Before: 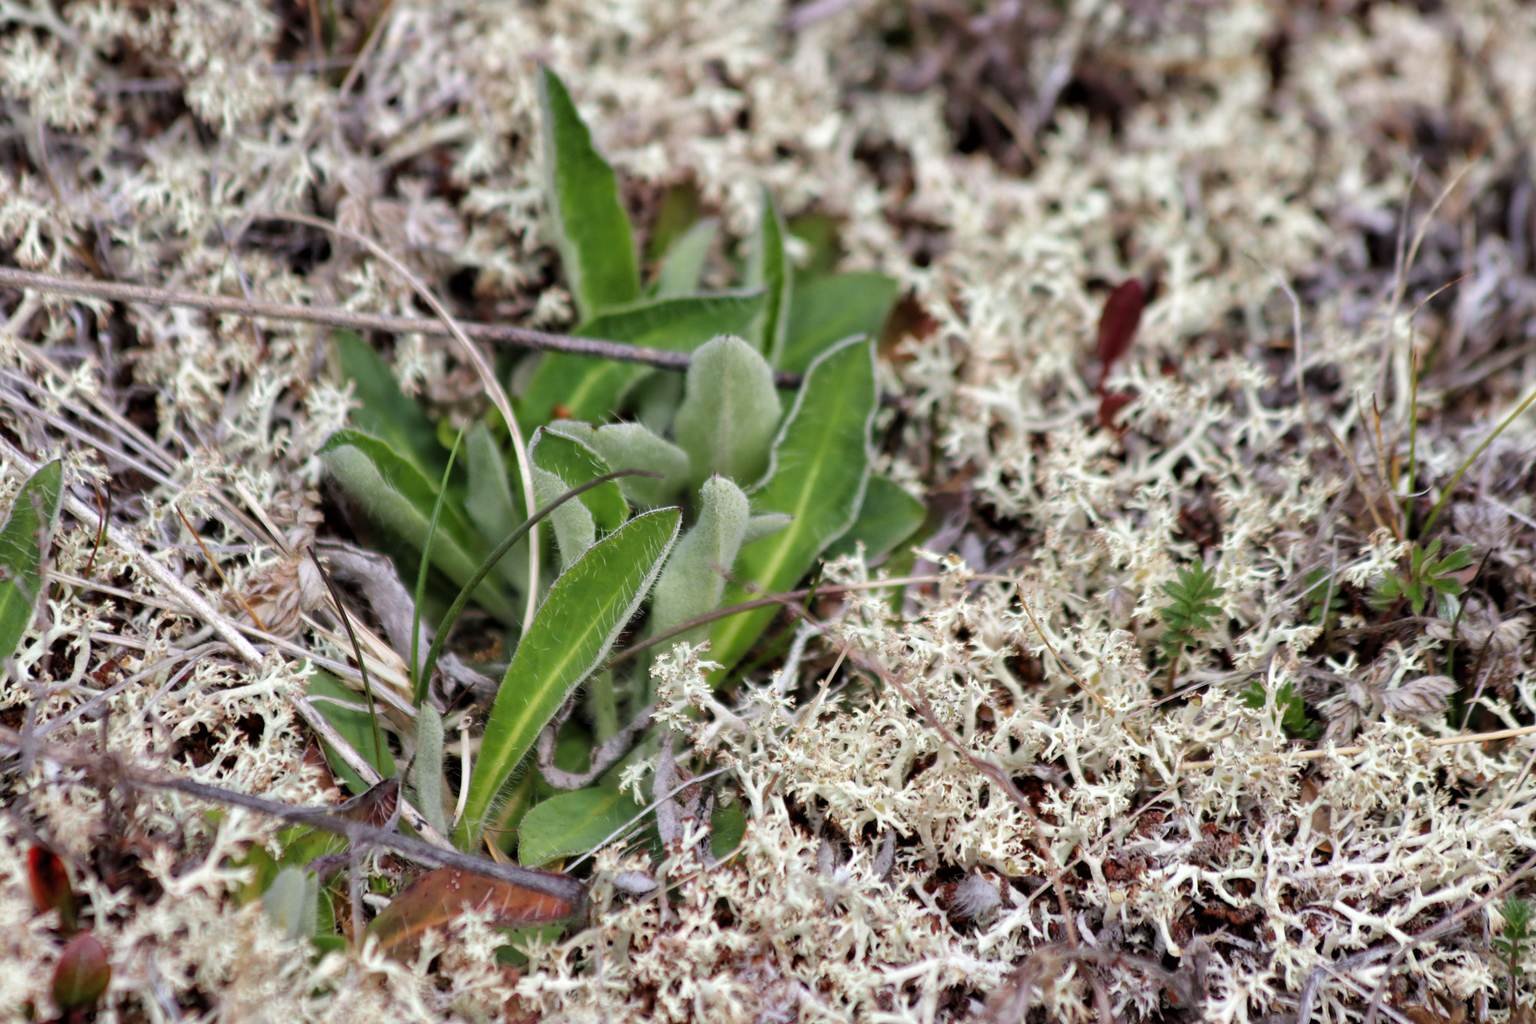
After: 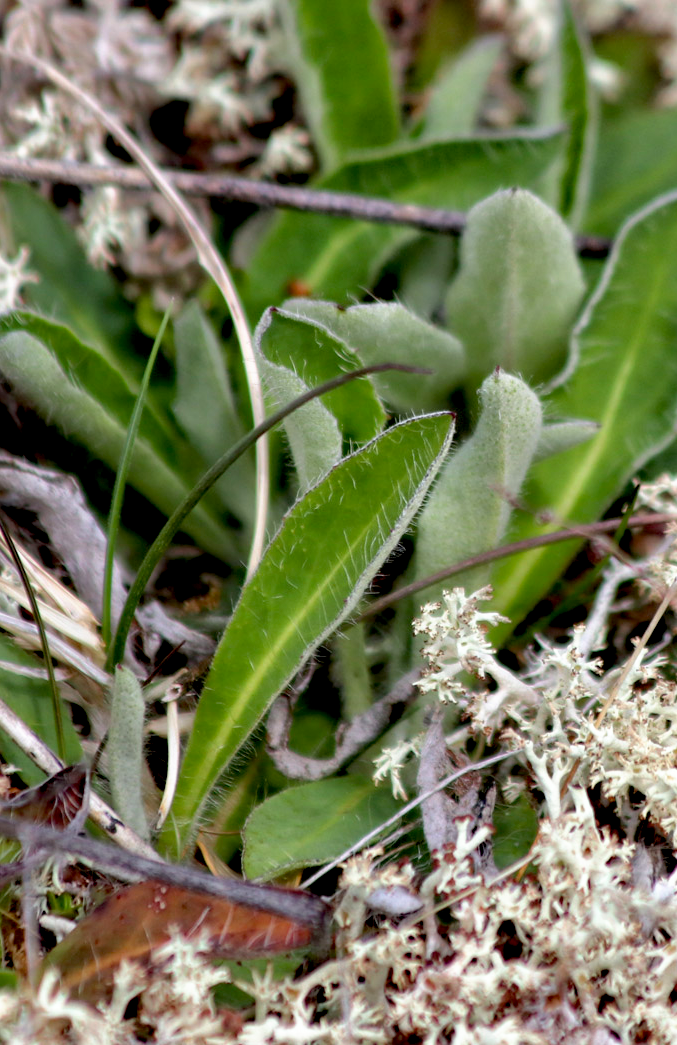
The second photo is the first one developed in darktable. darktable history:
base curve: curves: ch0 [(0.017, 0) (0.425, 0.441) (0.844, 0.933) (1, 1)], preserve colors none
crop and rotate: left 21.671%, top 18.619%, right 44.444%, bottom 2.969%
